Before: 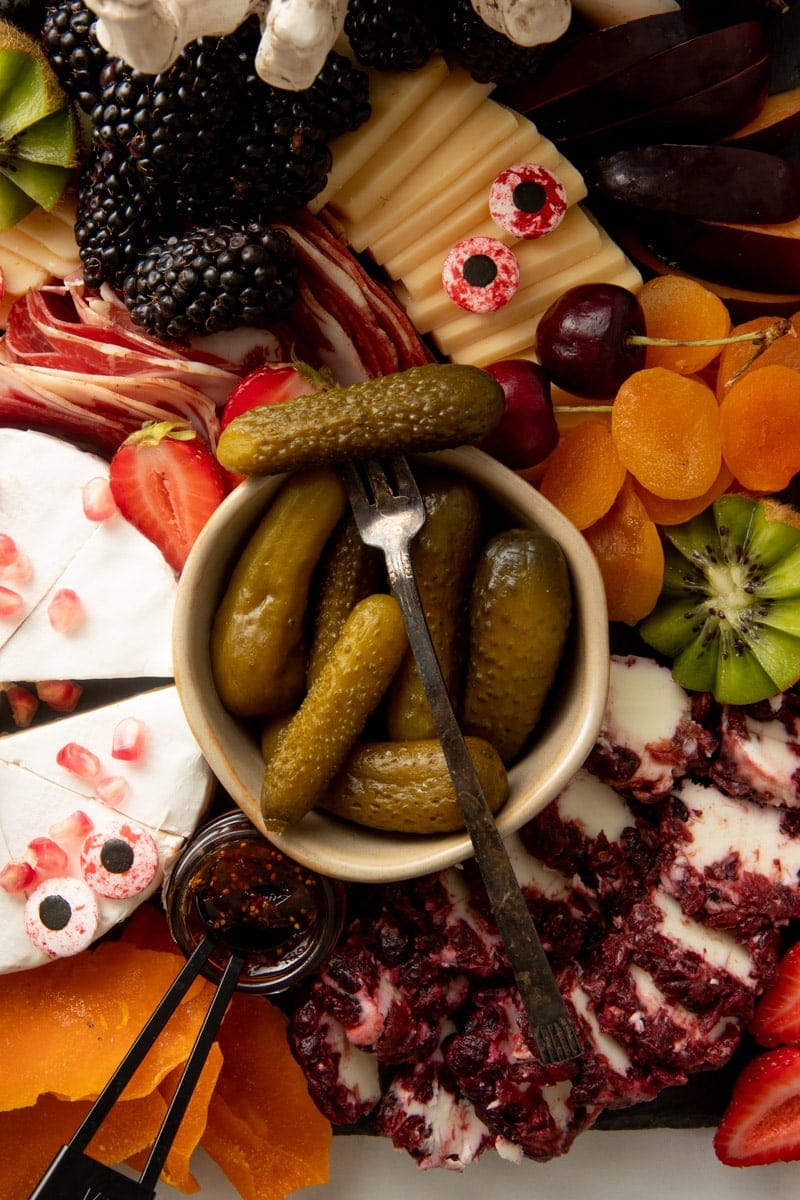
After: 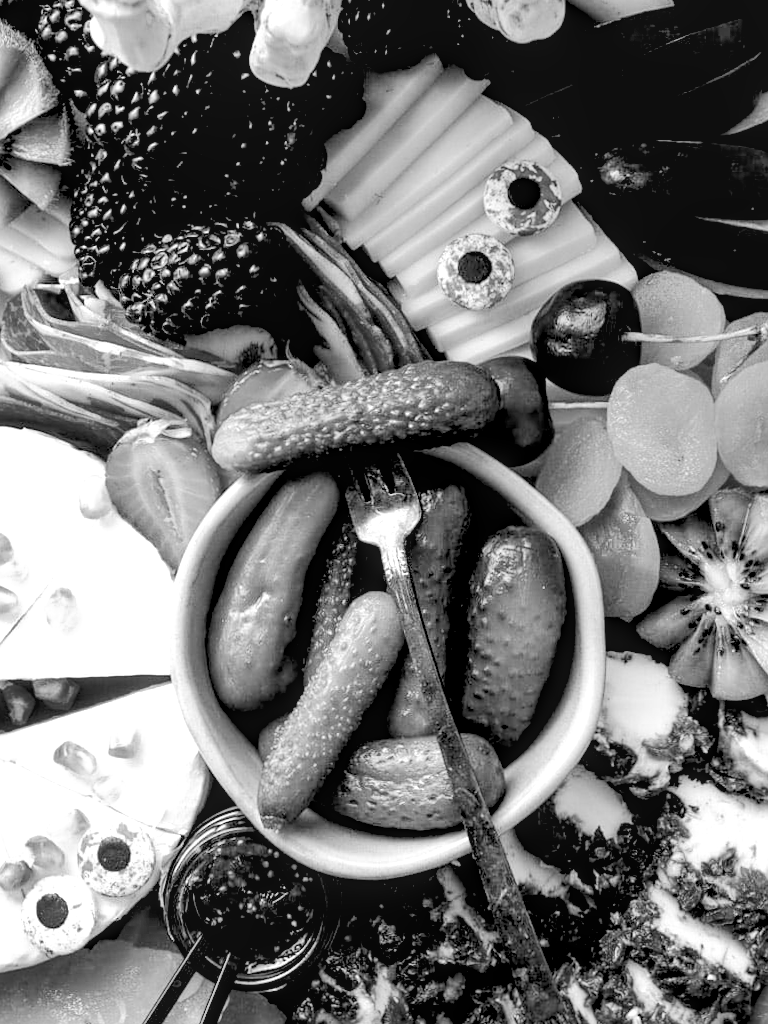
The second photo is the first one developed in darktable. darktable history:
exposure: black level correction 0, exposure 1 EV, compensate exposure bias true, compensate highlight preservation false
shadows and highlights: shadows 12, white point adjustment 1.2, soften with gaussian
crop and rotate: angle 0.2°, left 0.275%, right 3.127%, bottom 14.18%
monochrome: on, module defaults
local contrast: detail 130%
tone curve: curves: ch0 [(0, 0.013) (0.054, 0.018) (0.205, 0.191) (0.289, 0.292) (0.39, 0.424) (0.493, 0.551) (0.666, 0.743) (0.795, 0.841) (1, 0.998)]; ch1 [(0, 0) (0.385, 0.343) (0.439, 0.415) (0.494, 0.495) (0.501, 0.501) (0.51, 0.509) (0.548, 0.554) (0.586, 0.601) (0.66, 0.687) (0.783, 0.804) (1, 1)]; ch2 [(0, 0) (0.304, 0.31) (0.403, 0.399) (0.441, 0.428) (0.47, 0.469) (0.498, 0.496) (0.524, 0.538) (0.566, 0.579) (0.633, 0.665) (0.7, 0.711) (1, 1)], color space Lab, independent channels, preserve colors none
sharpen: amount 0.2
rgb levels: preserve colors sum RGB, levels [[0.038, 0.433, 0.934], [0, 0.5, 1], [0, 0.5, 1]]
